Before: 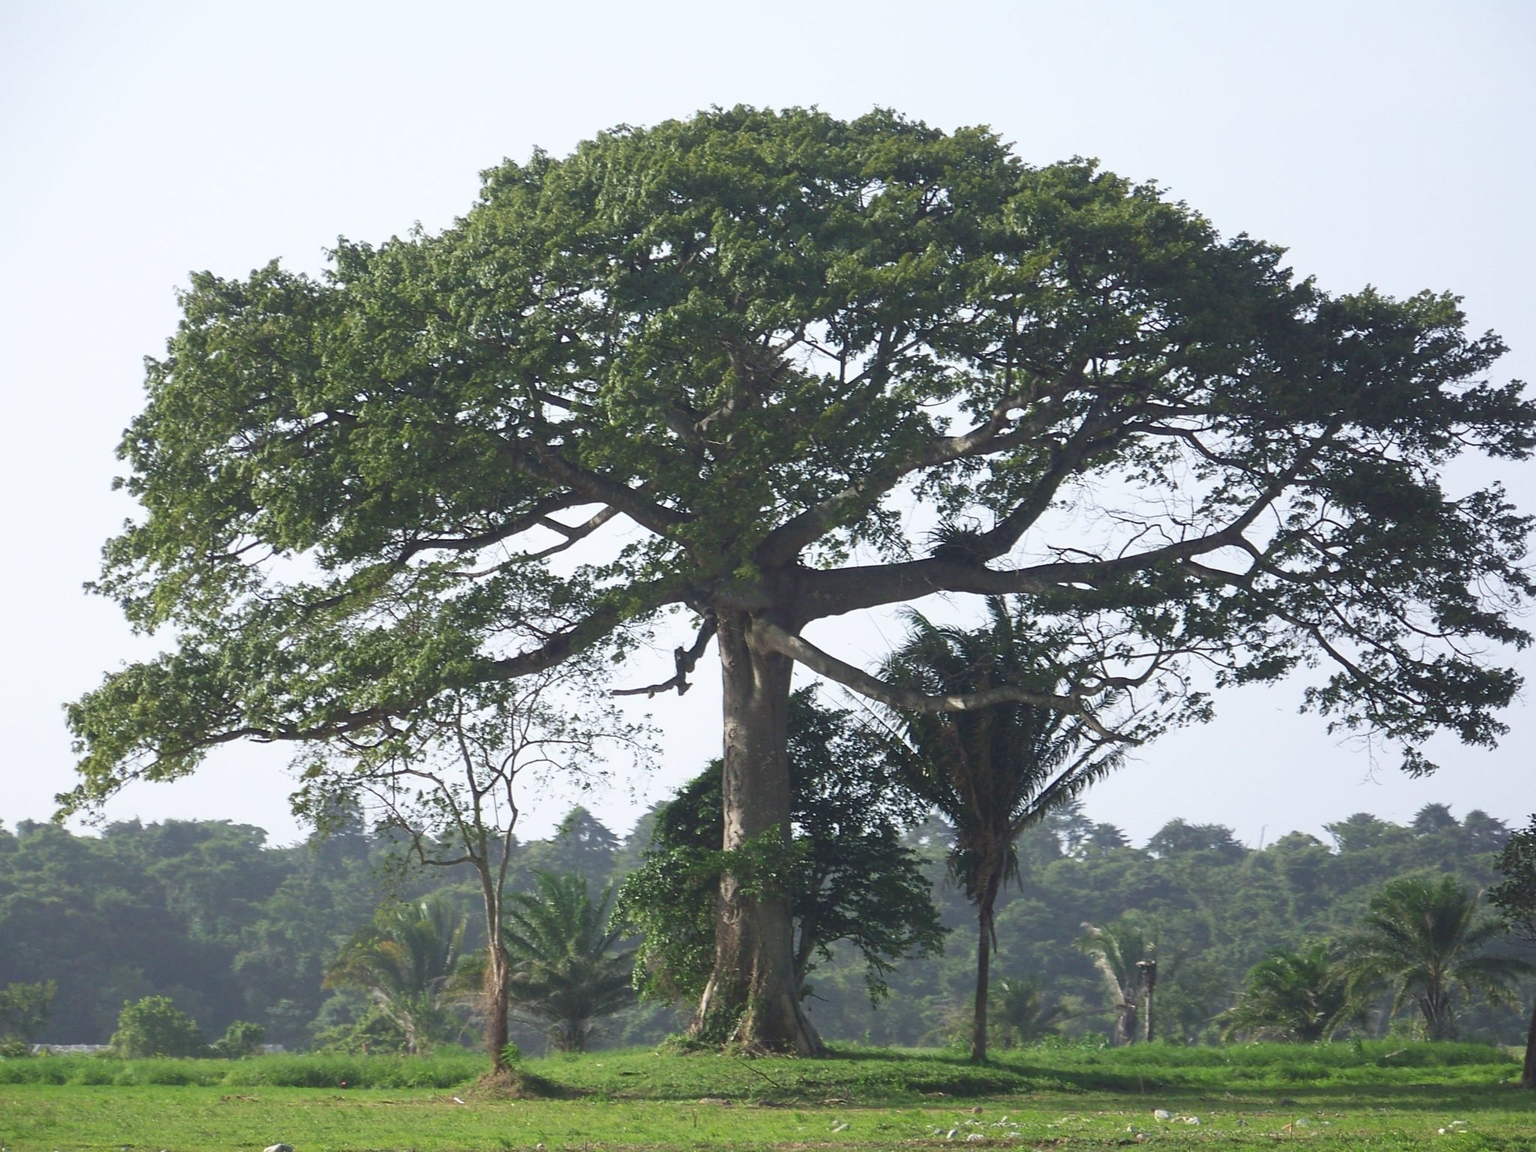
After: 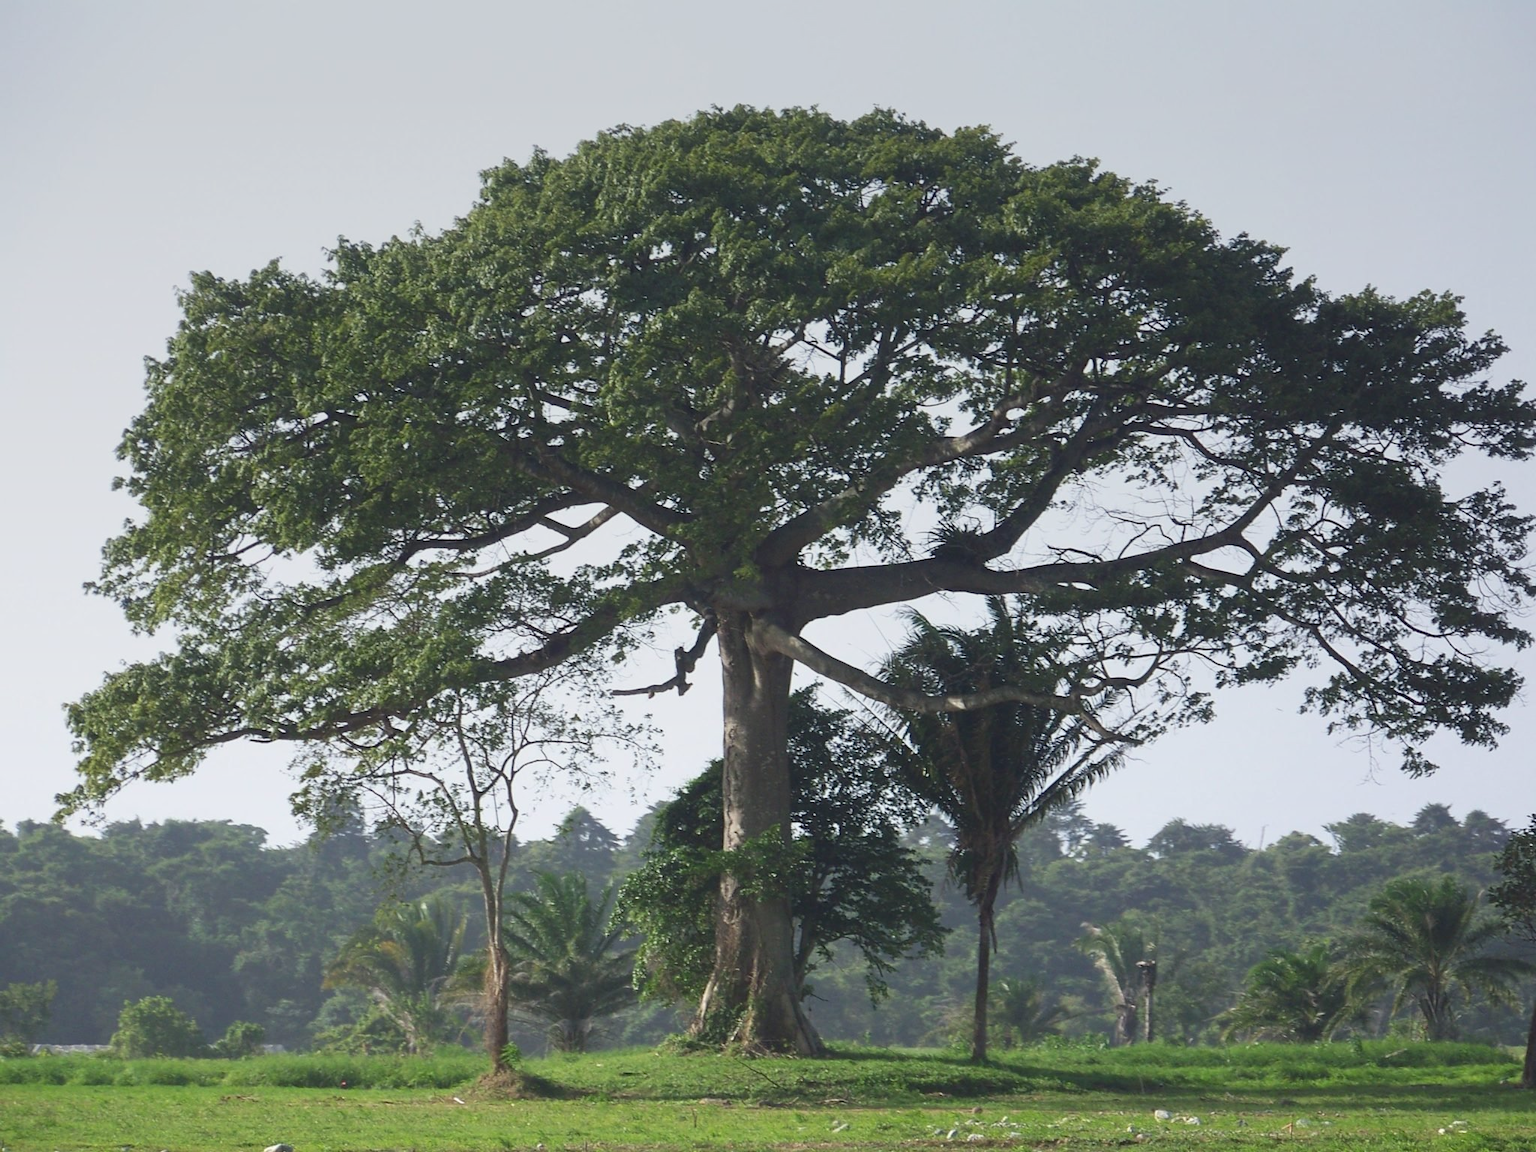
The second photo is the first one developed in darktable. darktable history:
tone equalizer: on, module defaults
graduated density: on, module defaults
